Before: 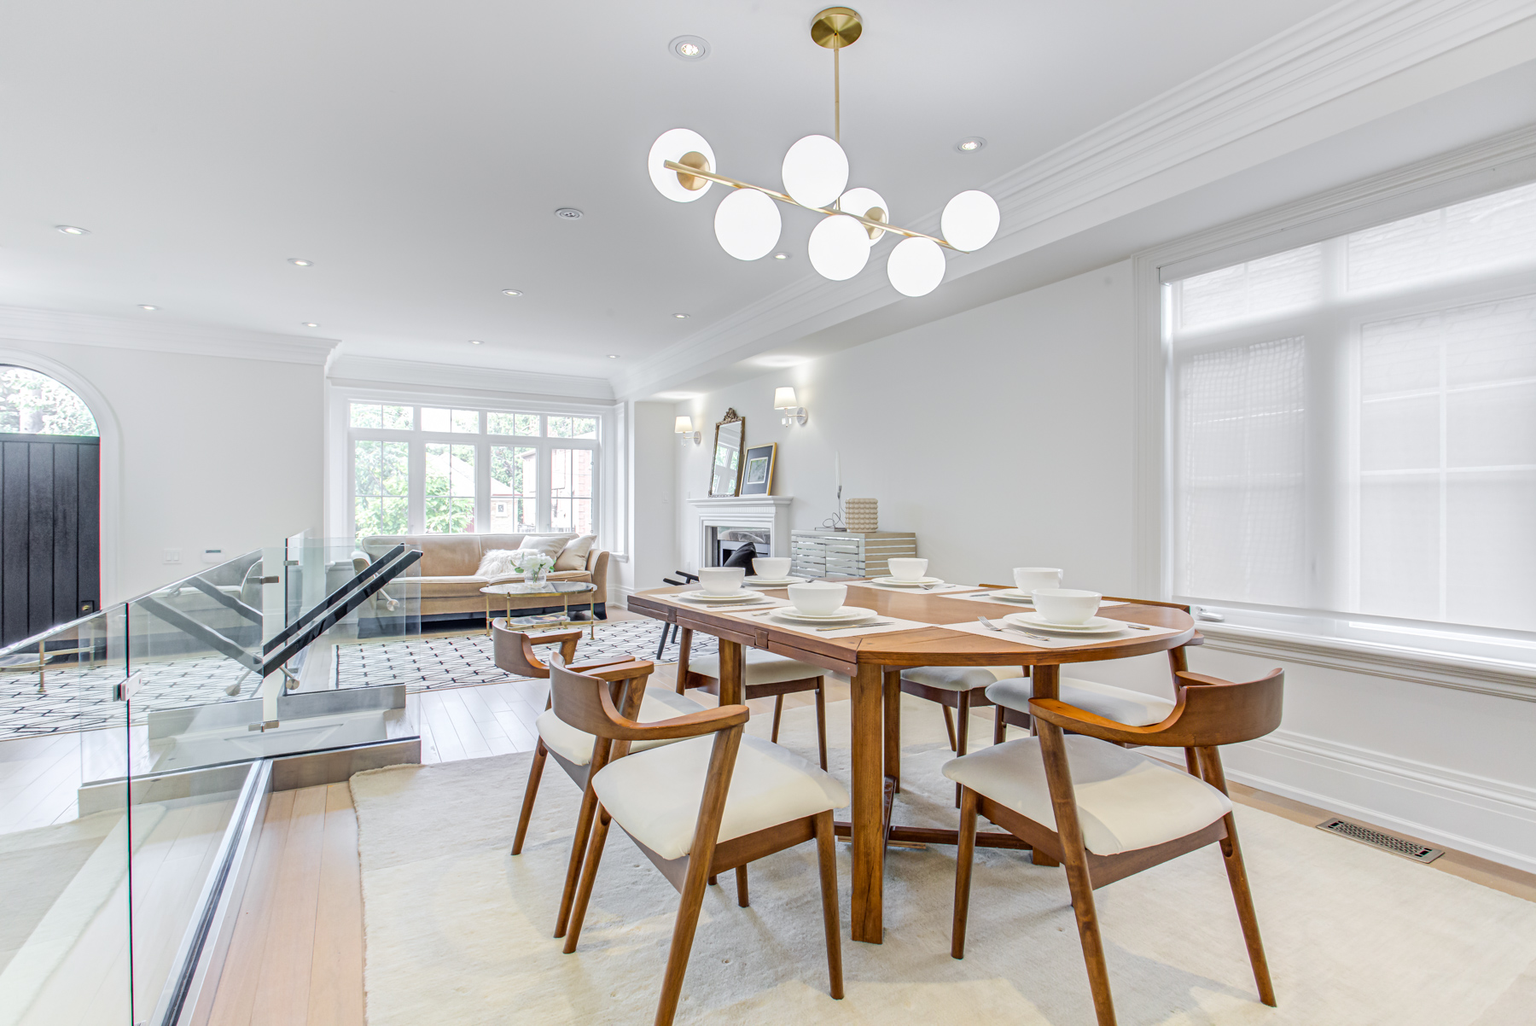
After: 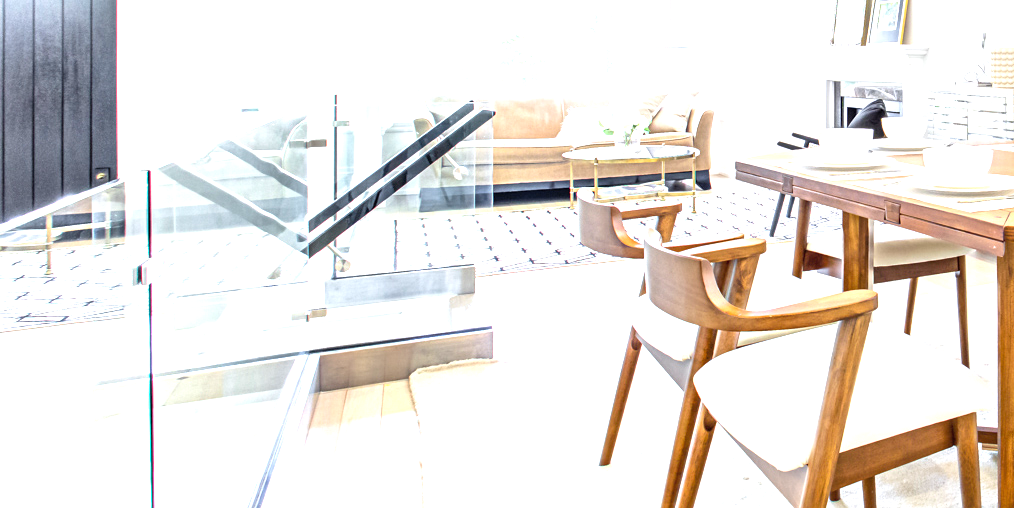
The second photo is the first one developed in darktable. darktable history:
tone equalizer: -8 EV -0.456 EV, -7 EV -0.425 EV, -6 EV -0.329 EV, -5 EV -0.232 EV, -3 EV 0.206 EV, -2 EV 0.308 EV, -1 EV 0.389 EV, +0 EV 0.396 EV
exposure: black level correction 0, exposure 1.001 EV, compensate highlight preservation false
shadows and highlights: shadows 43.33, highlights 7.22
crop: top 44.642%, right 43.663%, bottom 13.027%
